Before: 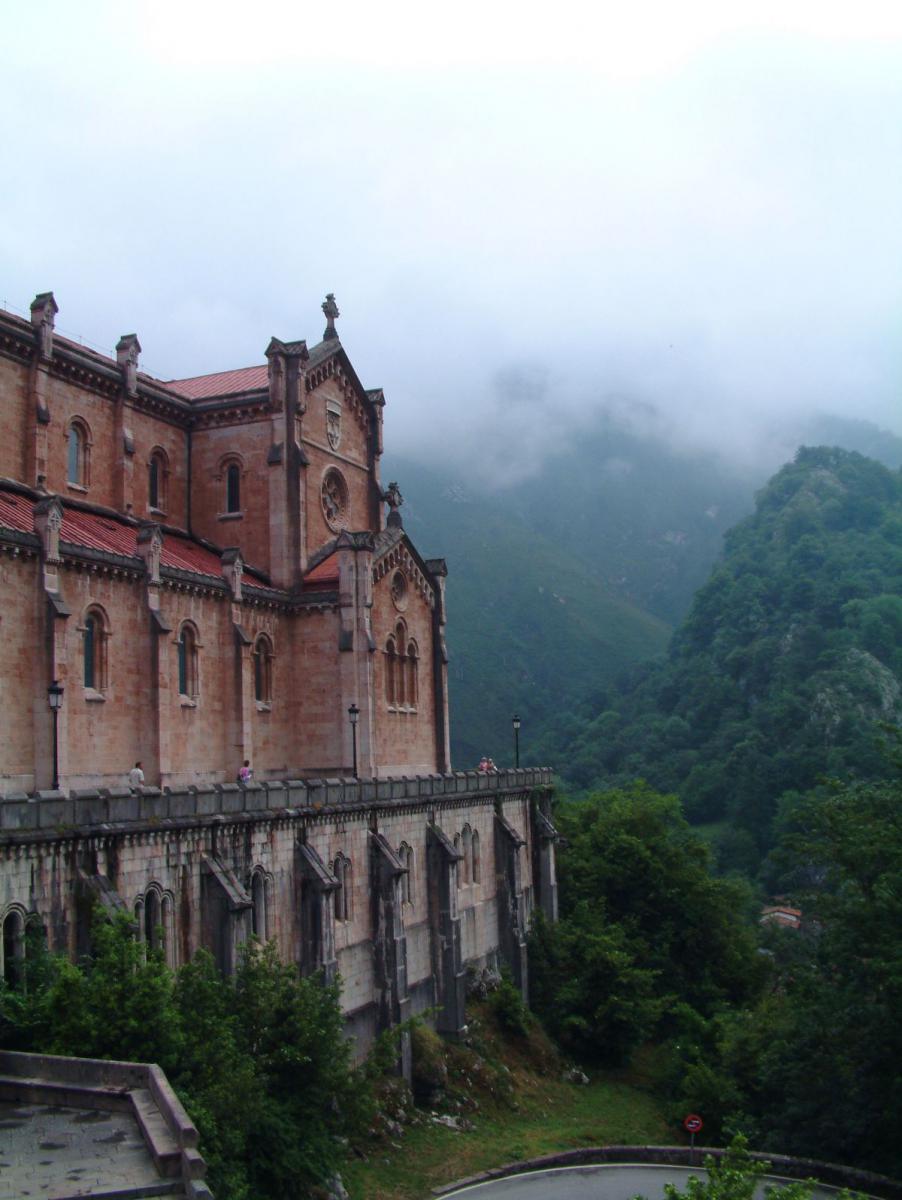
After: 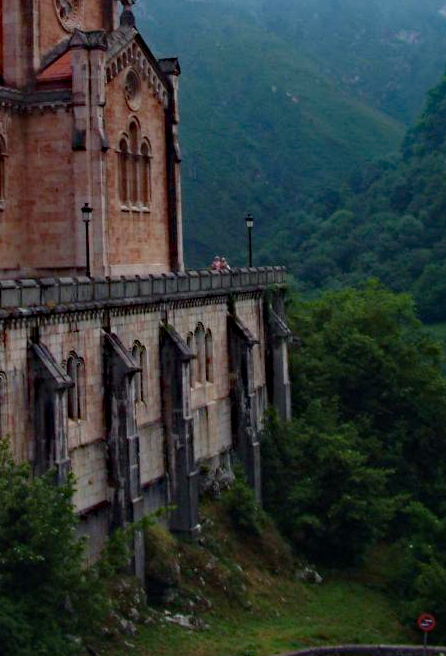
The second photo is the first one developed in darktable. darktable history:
haze removal: strength 0.53, distance 0.925, compatibility mode true, adaptive false
crop: left 29.672%, top 41.786%, right 20.851%, bottom 3.487%
